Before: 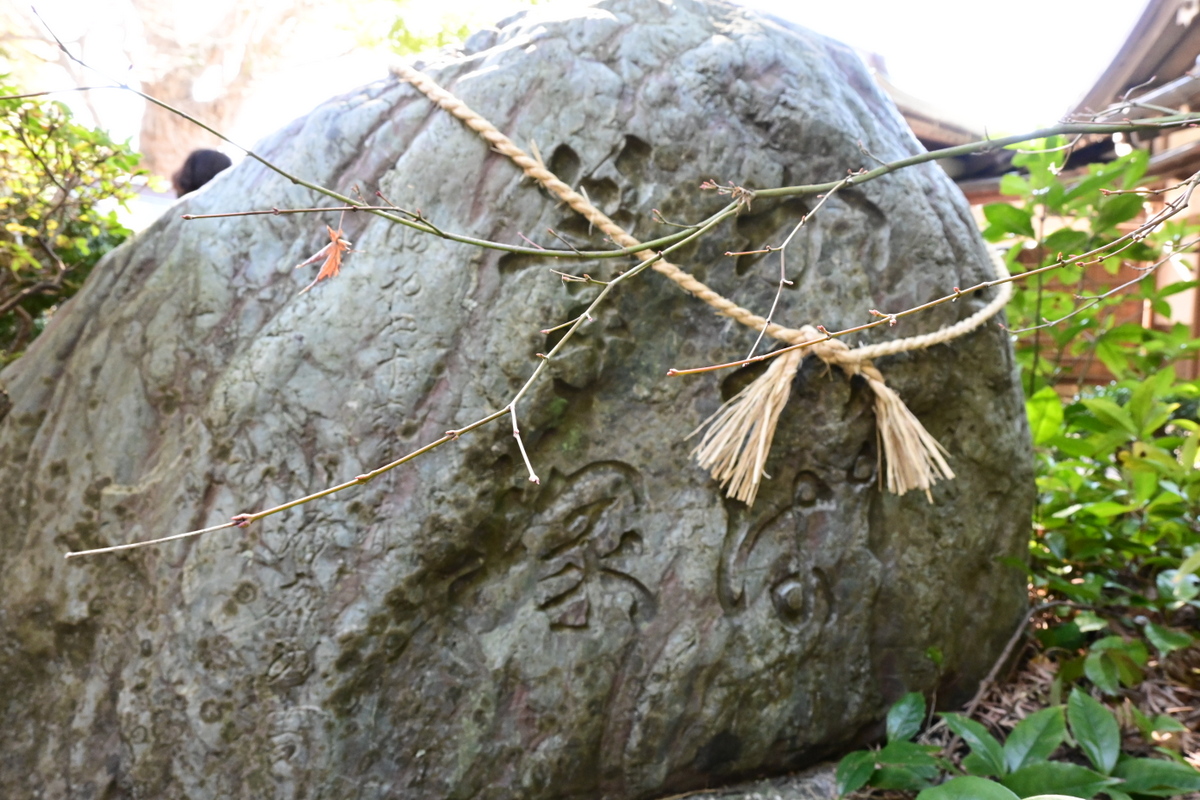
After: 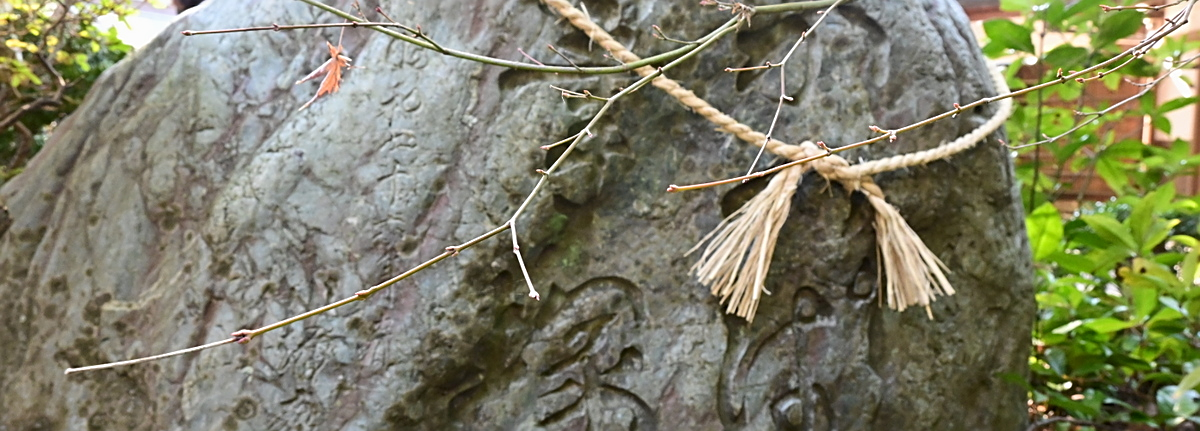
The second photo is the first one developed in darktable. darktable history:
tone equalizer: -7 EV 0.207 EV, -6 EV 0.084 EV, -5 EV 0.083 EV, -4 EV 0.062 EV, -2 EV -0.018 EV, -1 EV -0.045 EV, +0 EV -0.044 EV
sharpen: on, module defaults
crop and rotate: top 23.212%, bottom 22.873%
